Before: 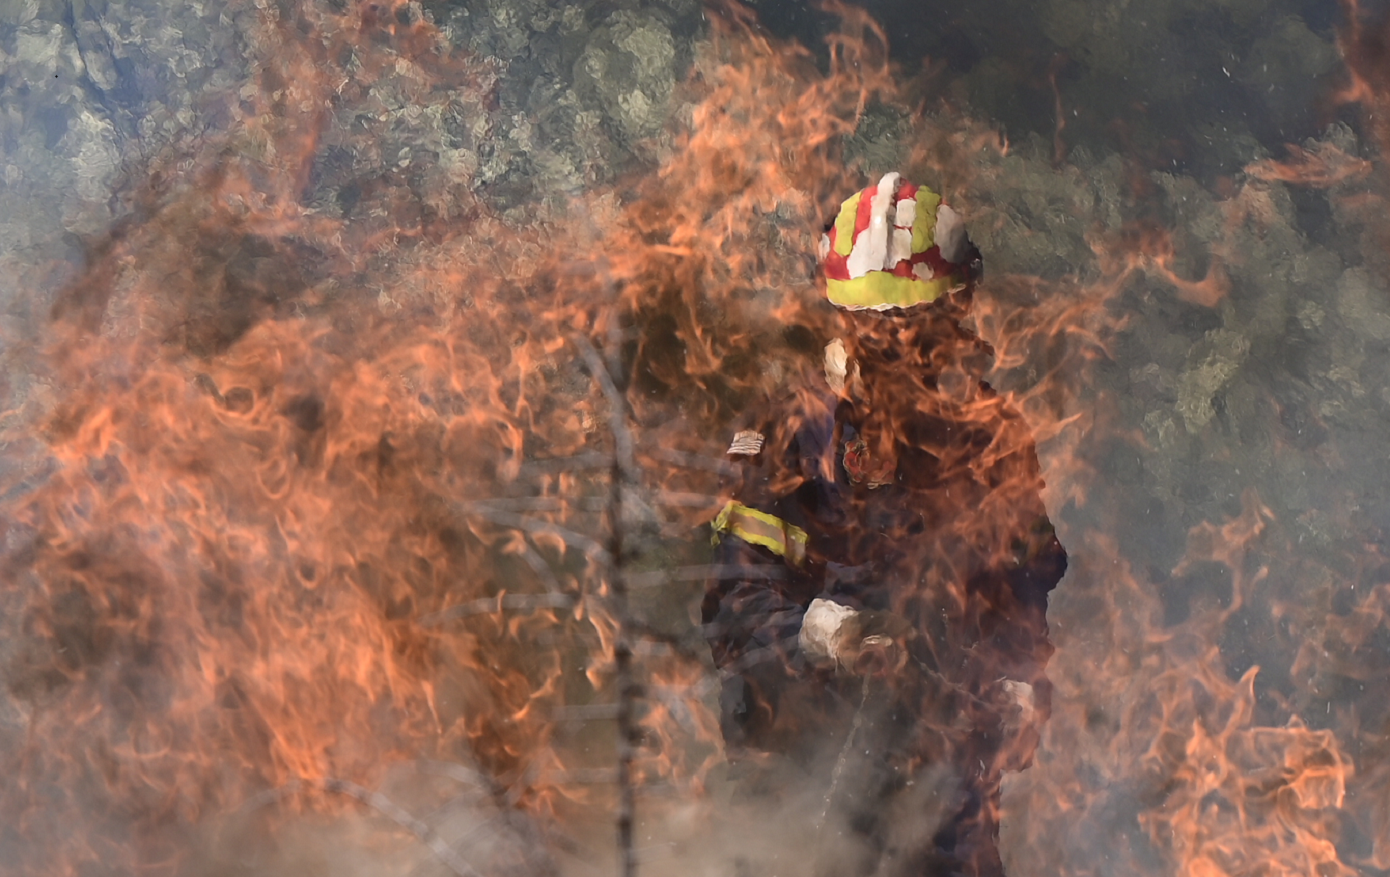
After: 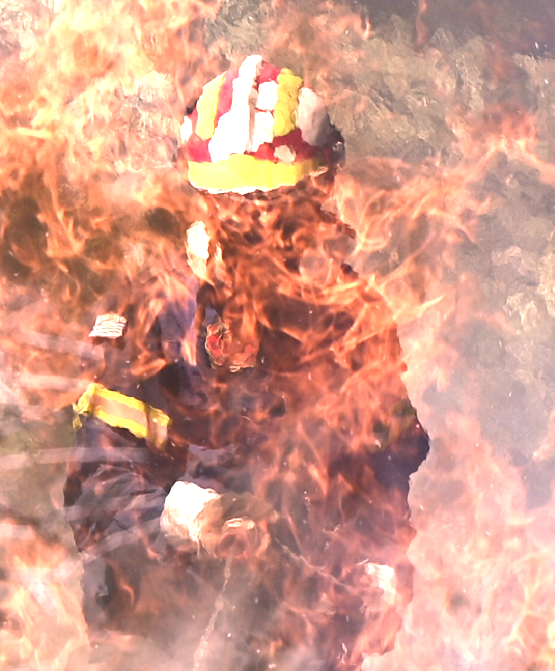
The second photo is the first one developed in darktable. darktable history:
color correction: highlights a* 14.51, highlights b* 4.84
exposure: black level correction 0, exposure 1.987 EV, compensate highlight preservation false
crop: left 45.923%, top 13.454%, right 14.036%, bottom 10.023%
